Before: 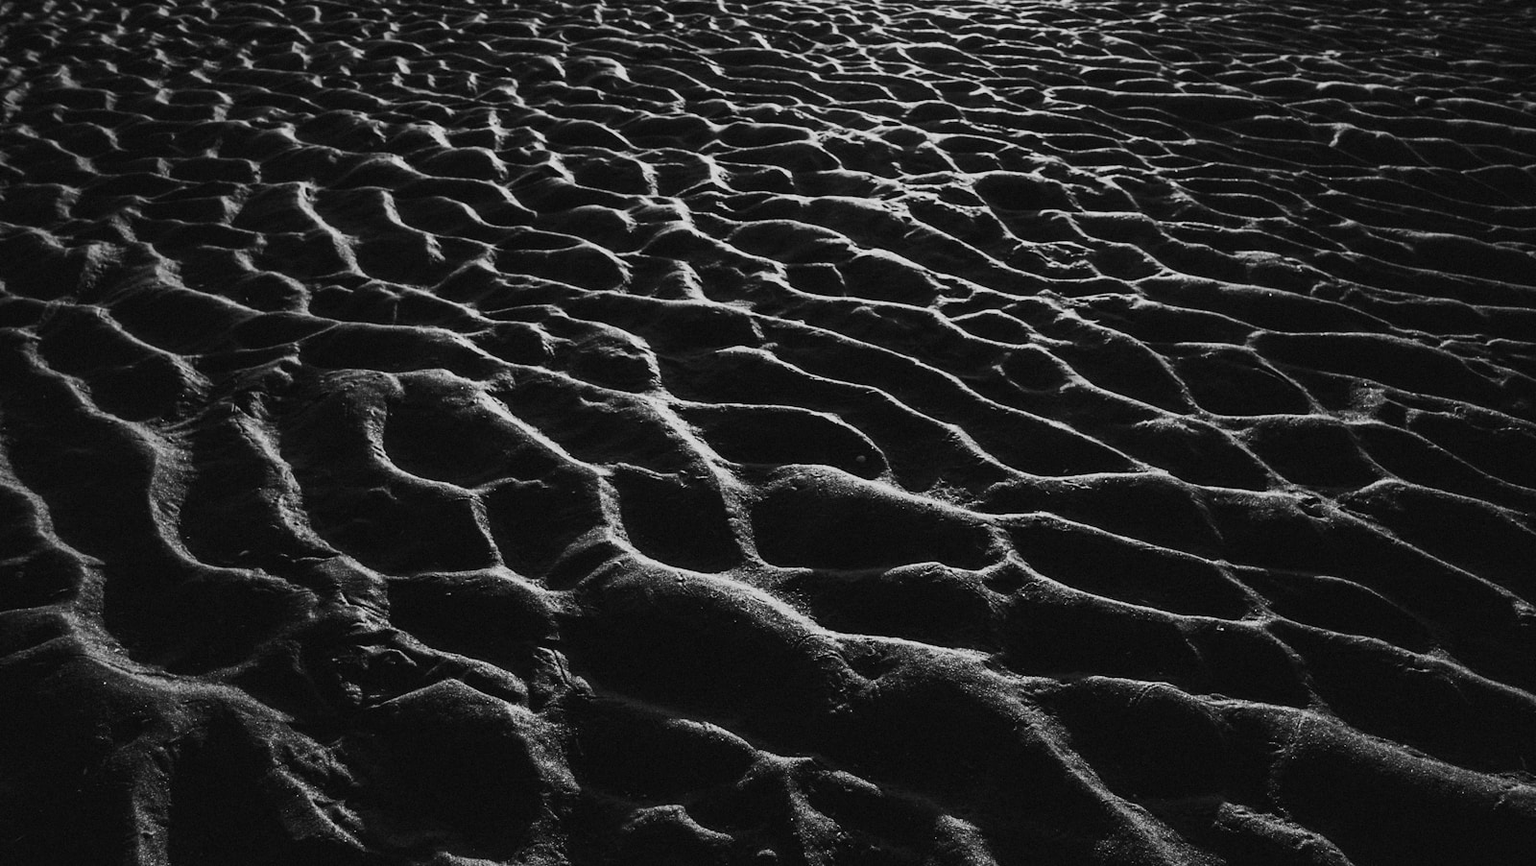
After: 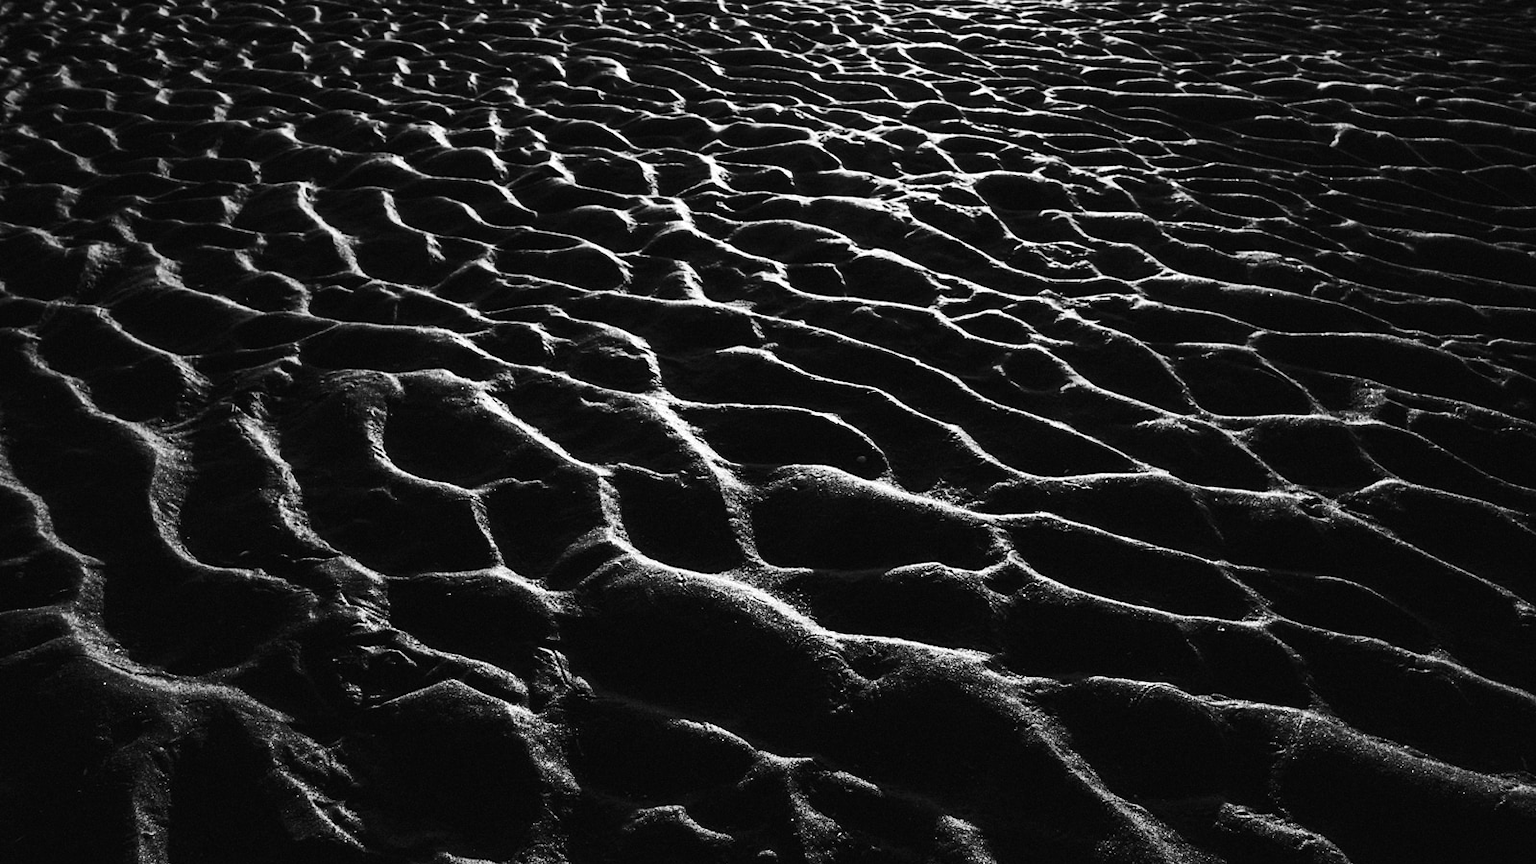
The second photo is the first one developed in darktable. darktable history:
crop: top 0.05%, bottom 0.098%
tone equalizer: -8 EV -0.75 EV, -7 EV -0.7 EV, -6 EV -0.6 EV, -5 EV -0.4 EV, -3 EV 0.4 EV, -2 EV 0.6 EV, -1 EV 0.7 EV, +0 EV 0.75 EV, edges refinement/feathering 500, mask exposure compensation -1.57 EV, preserve details no
